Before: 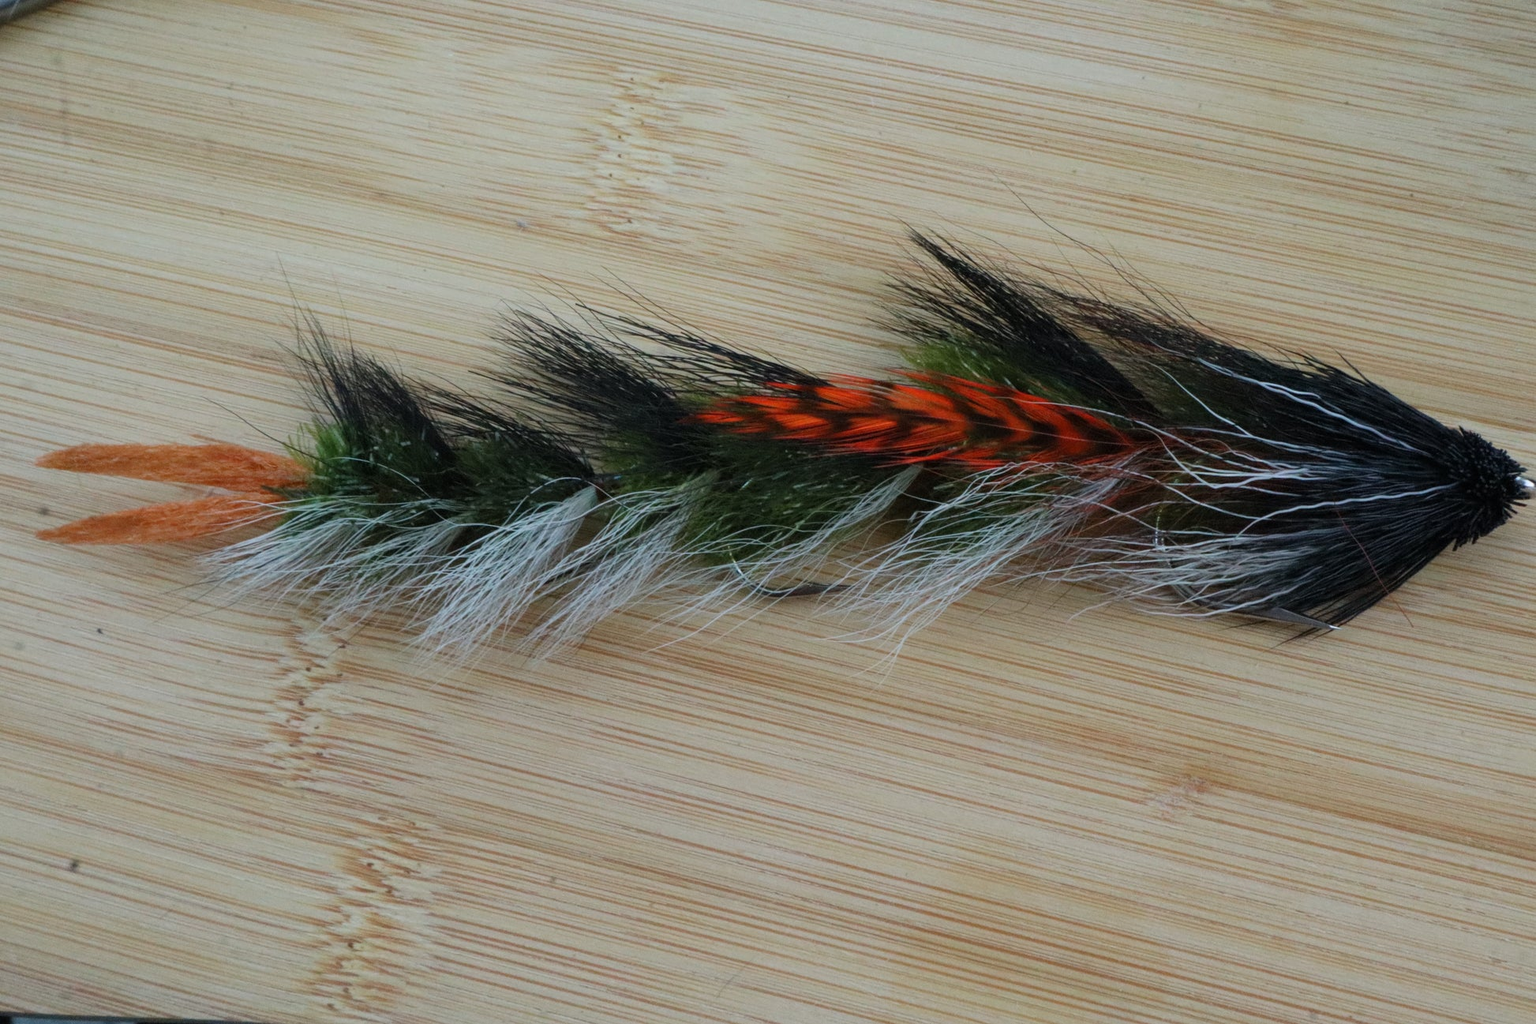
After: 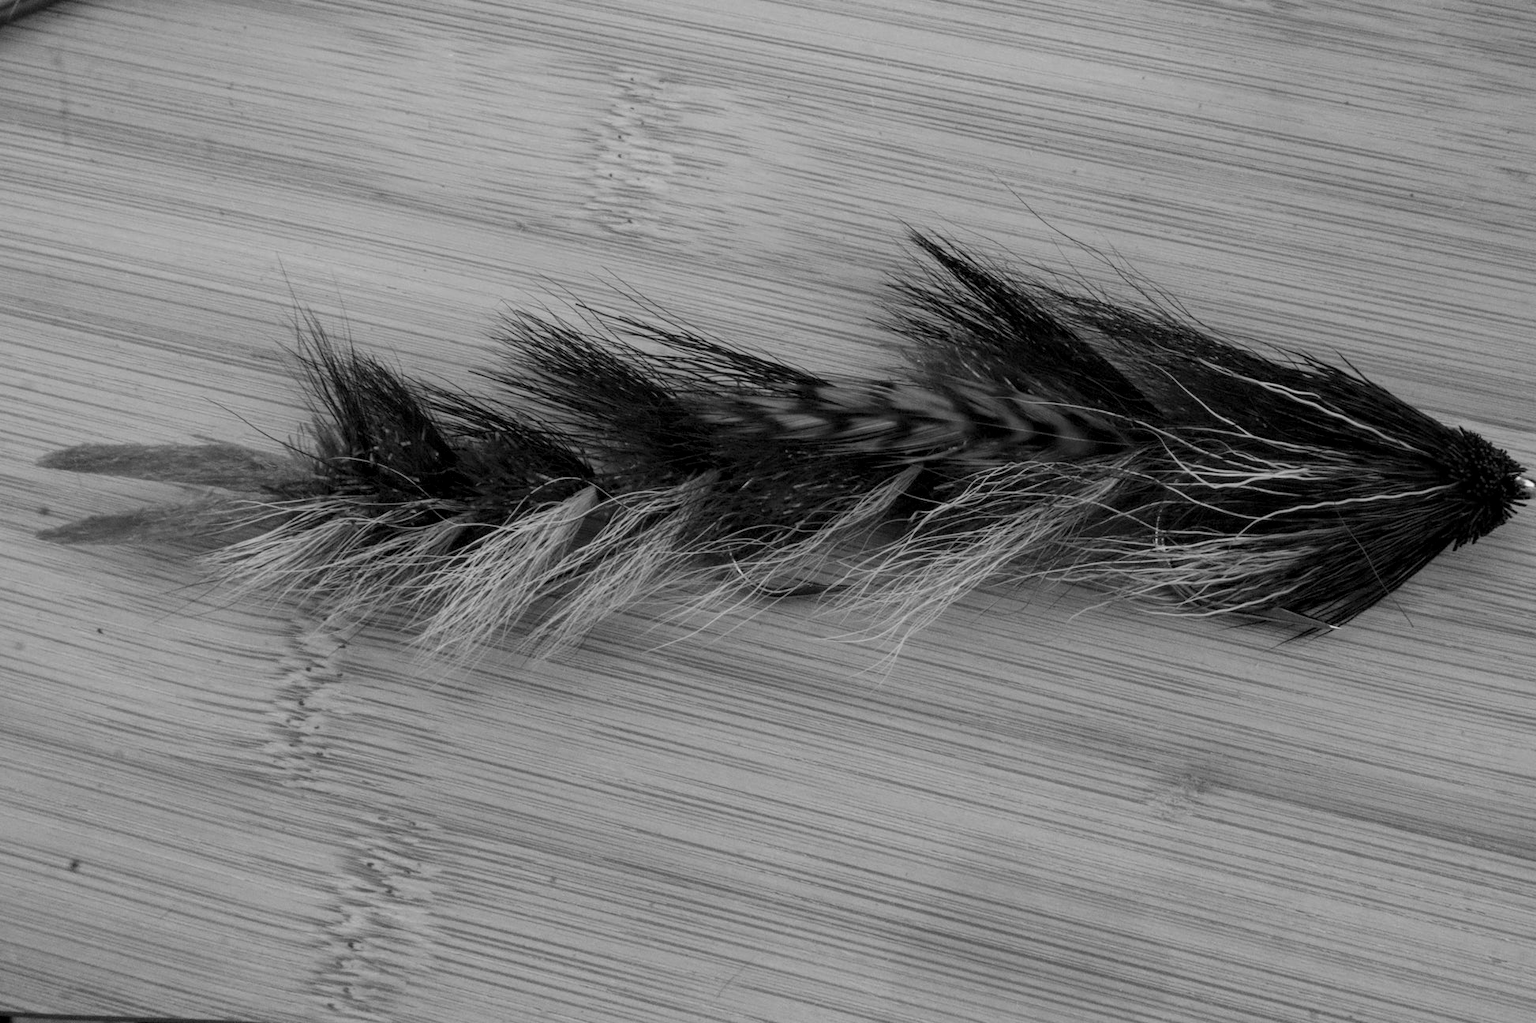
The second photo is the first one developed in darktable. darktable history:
local contrast: on, module defaults
color calibration: output gray [0.28, 0.41, 0.31, 0], gray › normalize channels true, illuminant same as pipeline (D50), adaptation XYZ, x 0.346, y 0.359, gamut compression 0
